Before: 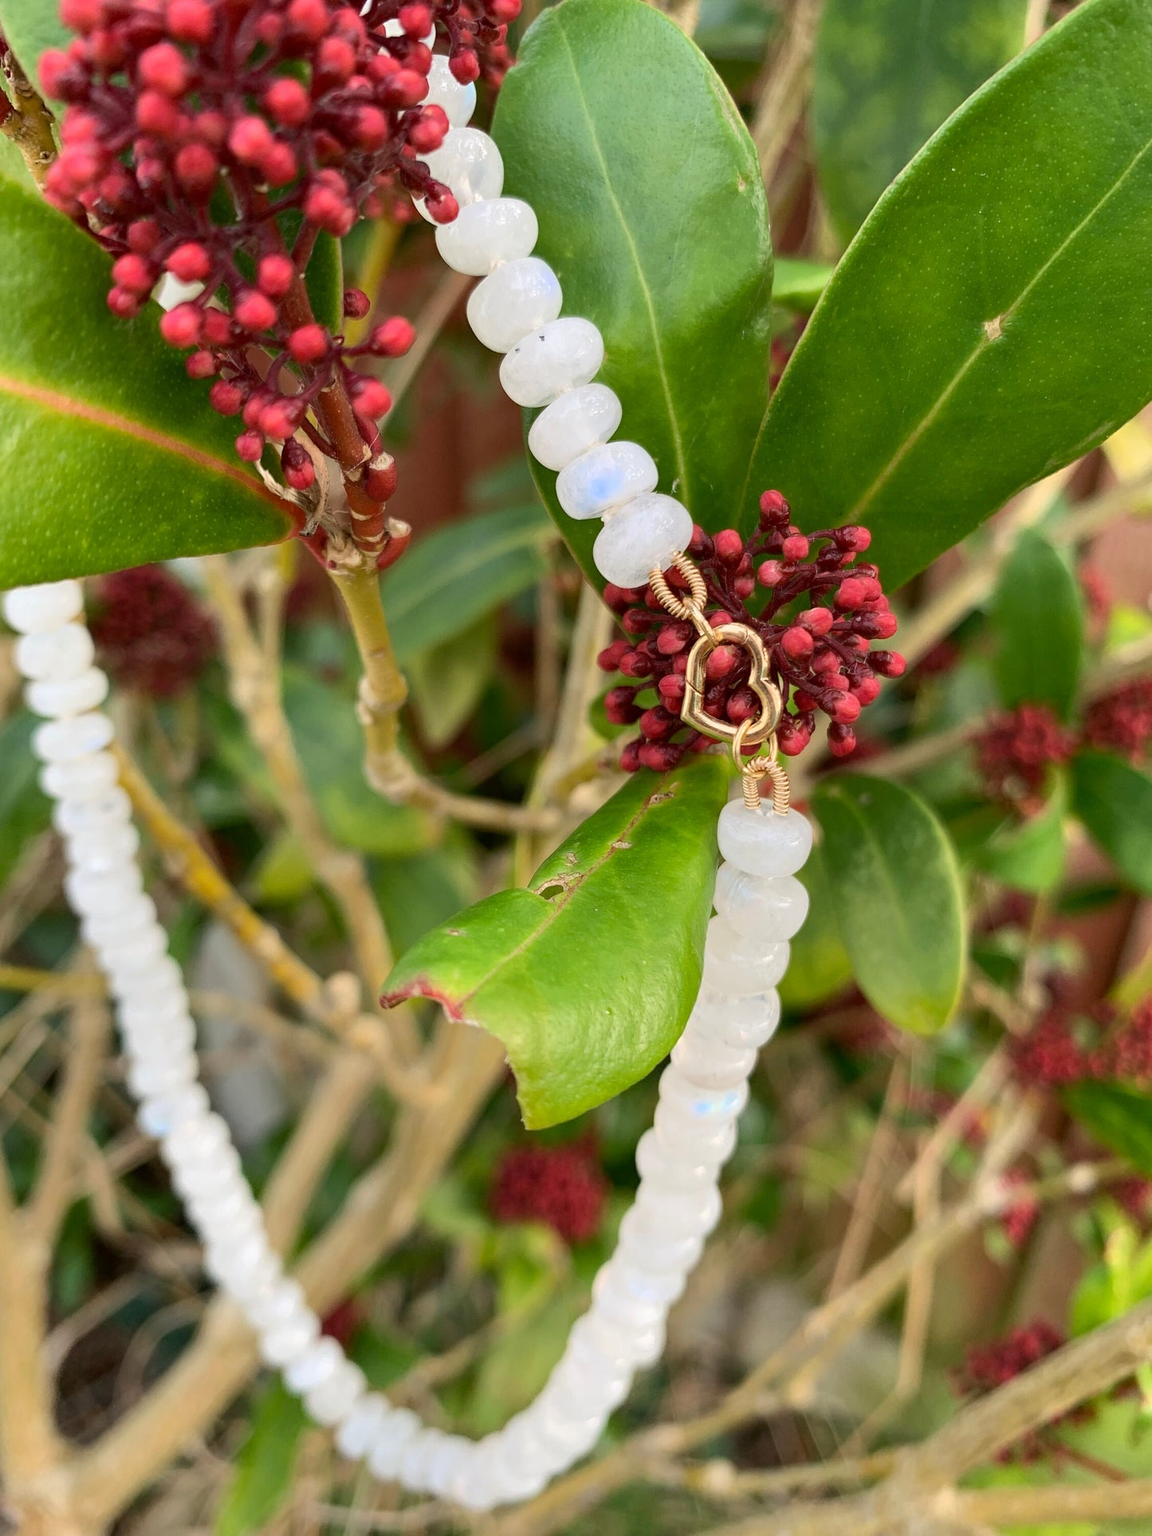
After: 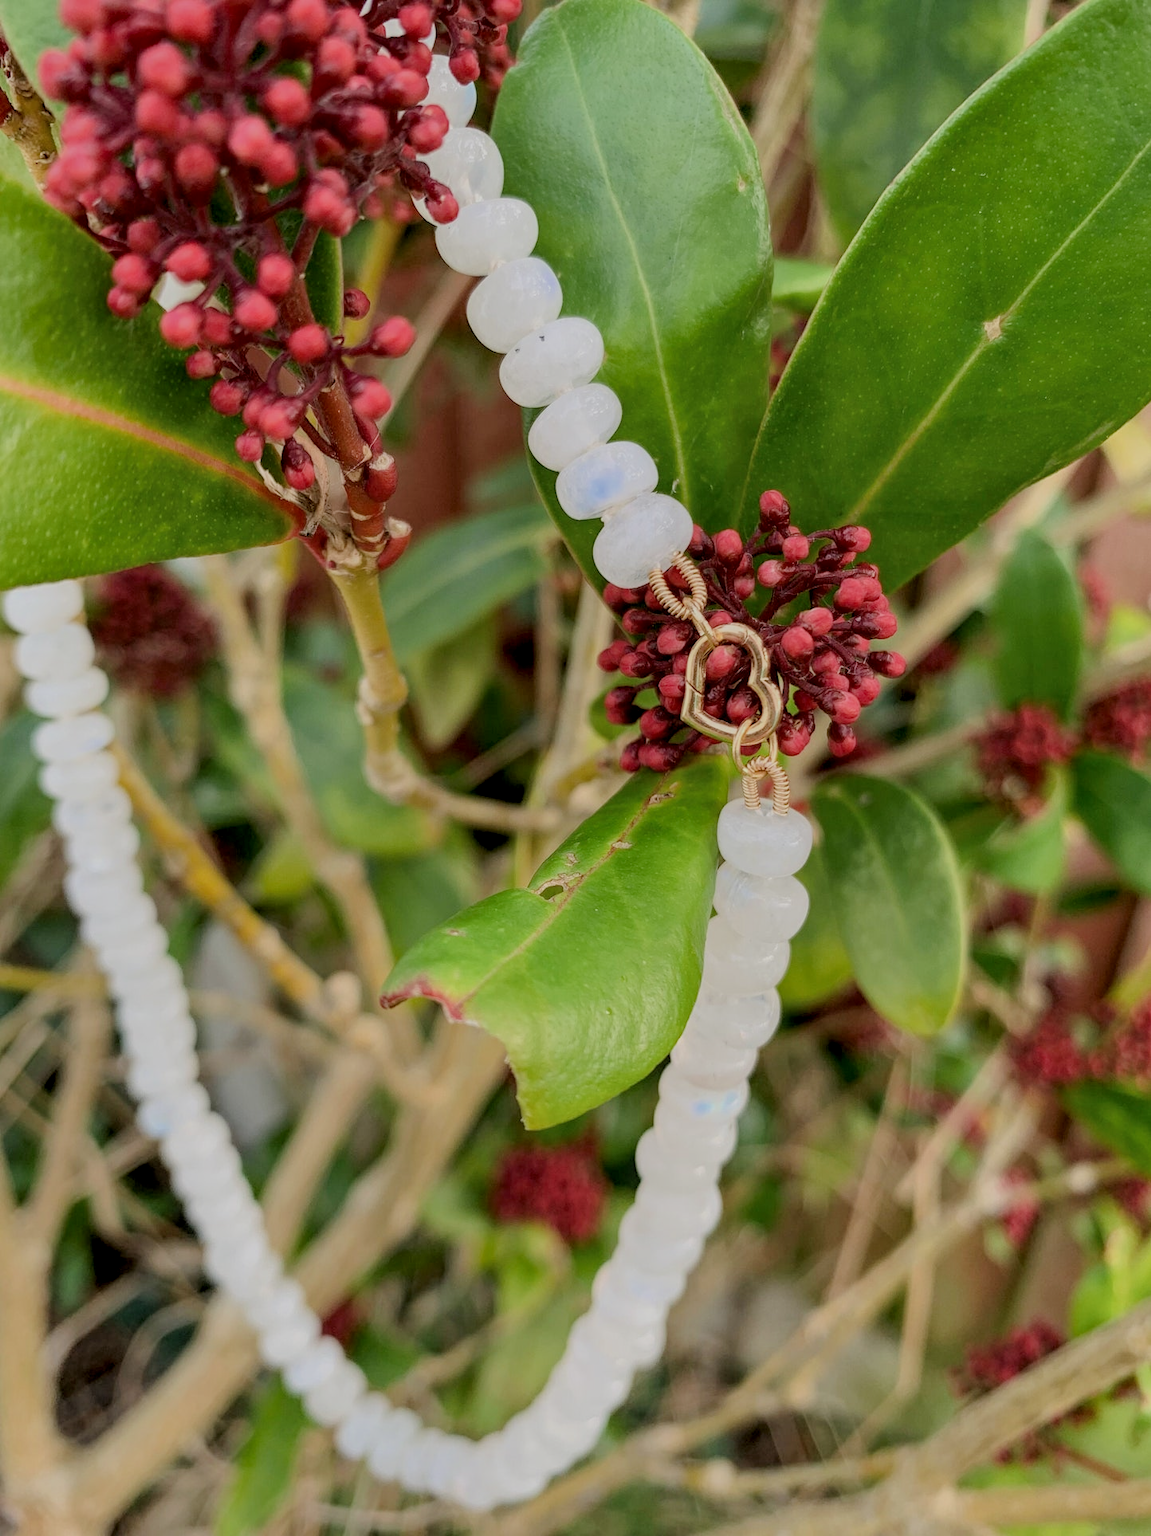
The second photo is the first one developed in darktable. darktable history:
local contrast: on, module defaults
filmic rgb: black relative exposure -6.59 EV, white relative exposure 4.71 EV, hardness 3.13, contrast 0.805
shadows and highlights: shadows 29.32, highlights -29.32, low approximation 0.01, soften with gaussian
